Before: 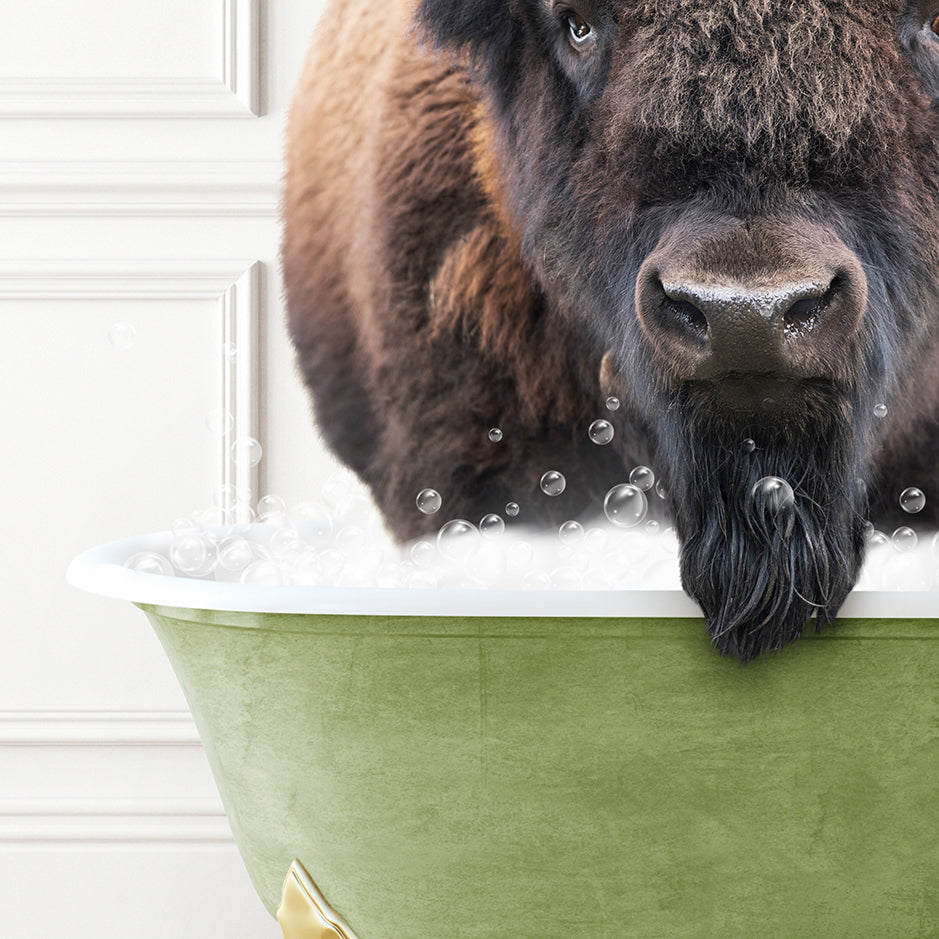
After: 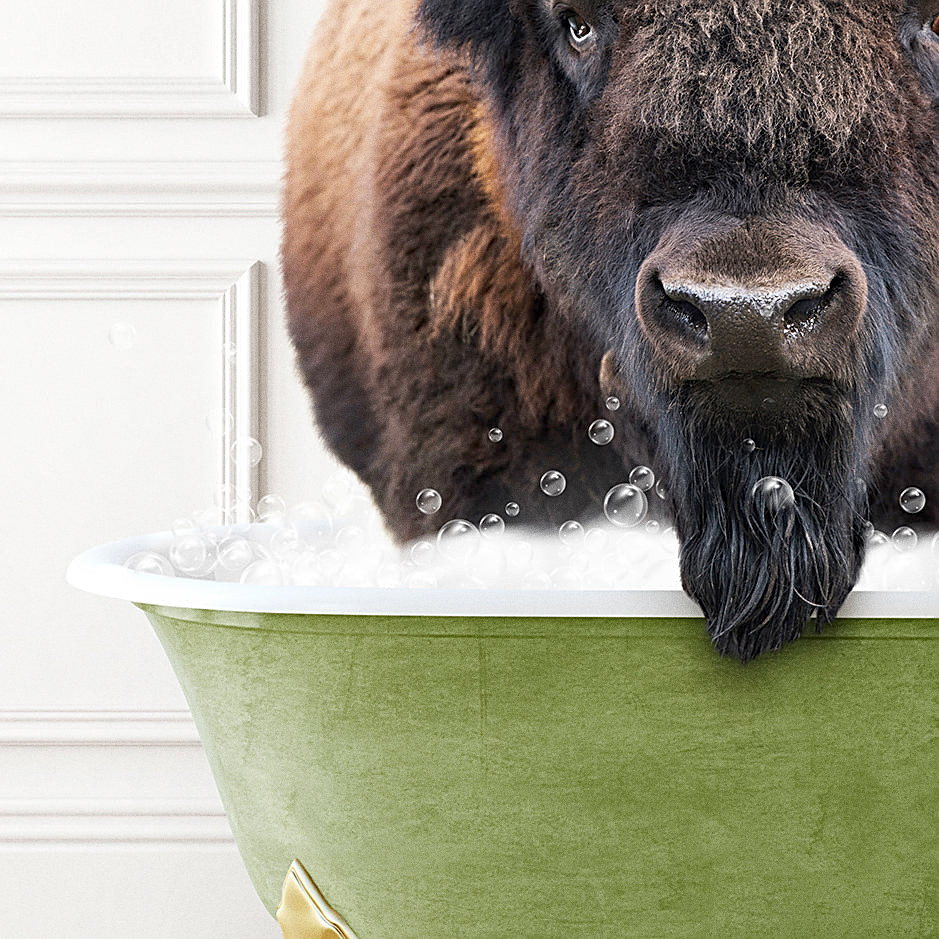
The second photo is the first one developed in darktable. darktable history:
sharpen: on, module defaults
grain: coarseness 0.09 ISO
haze removal: strength 0.29, distance 0.25, compatibility mode true, adaptive false
